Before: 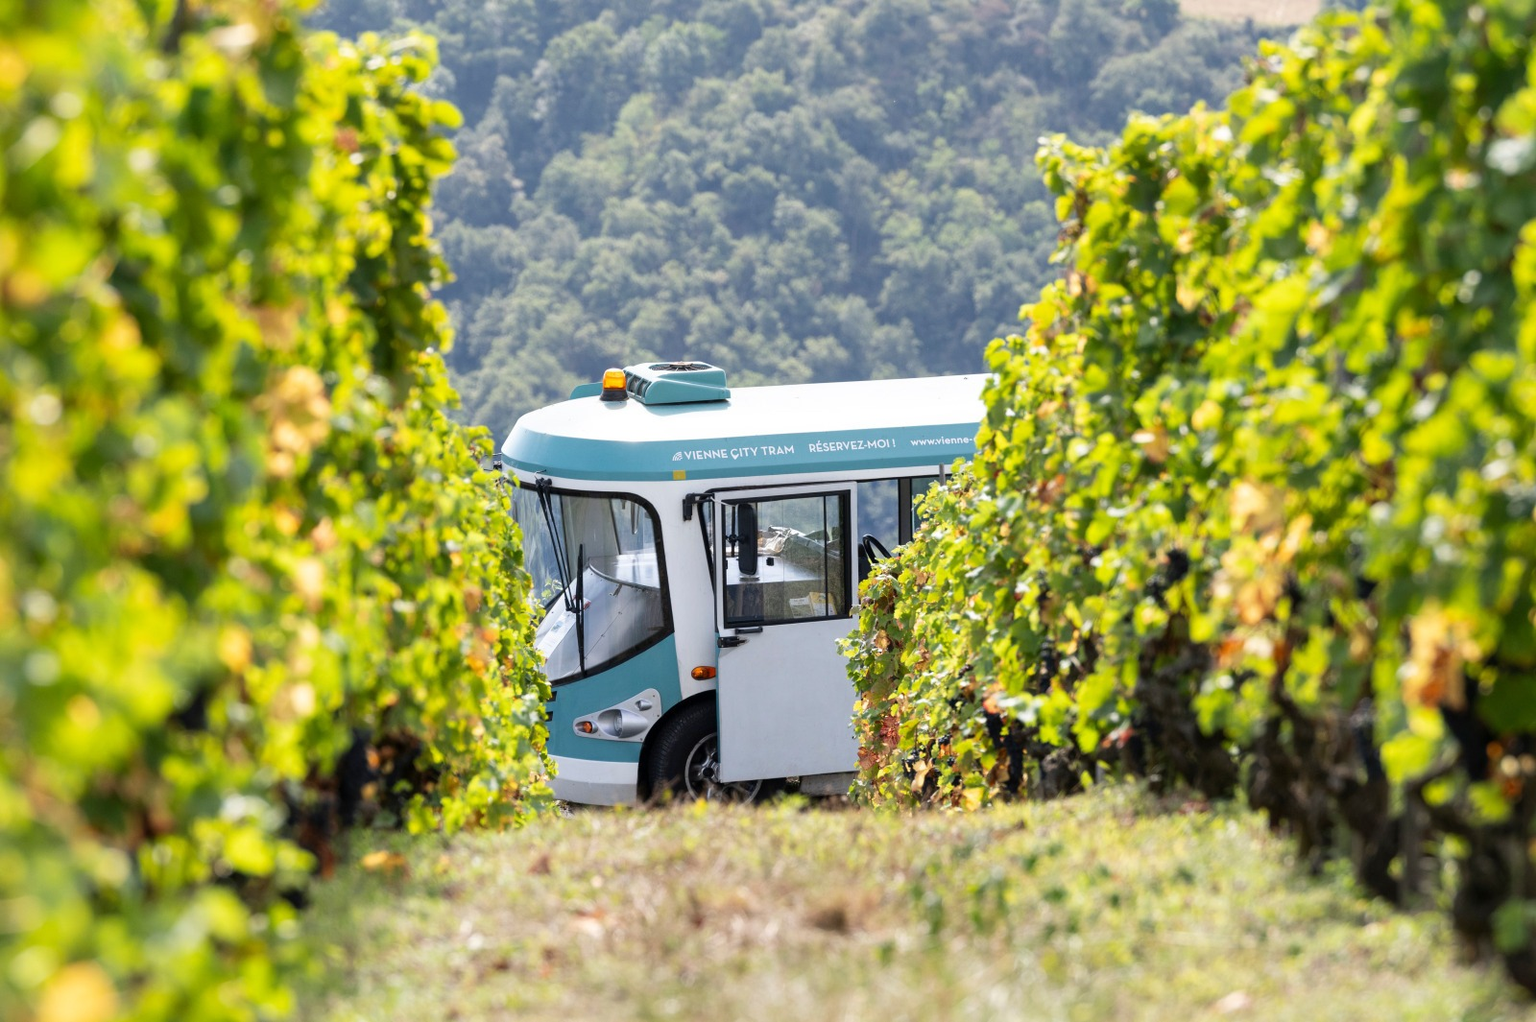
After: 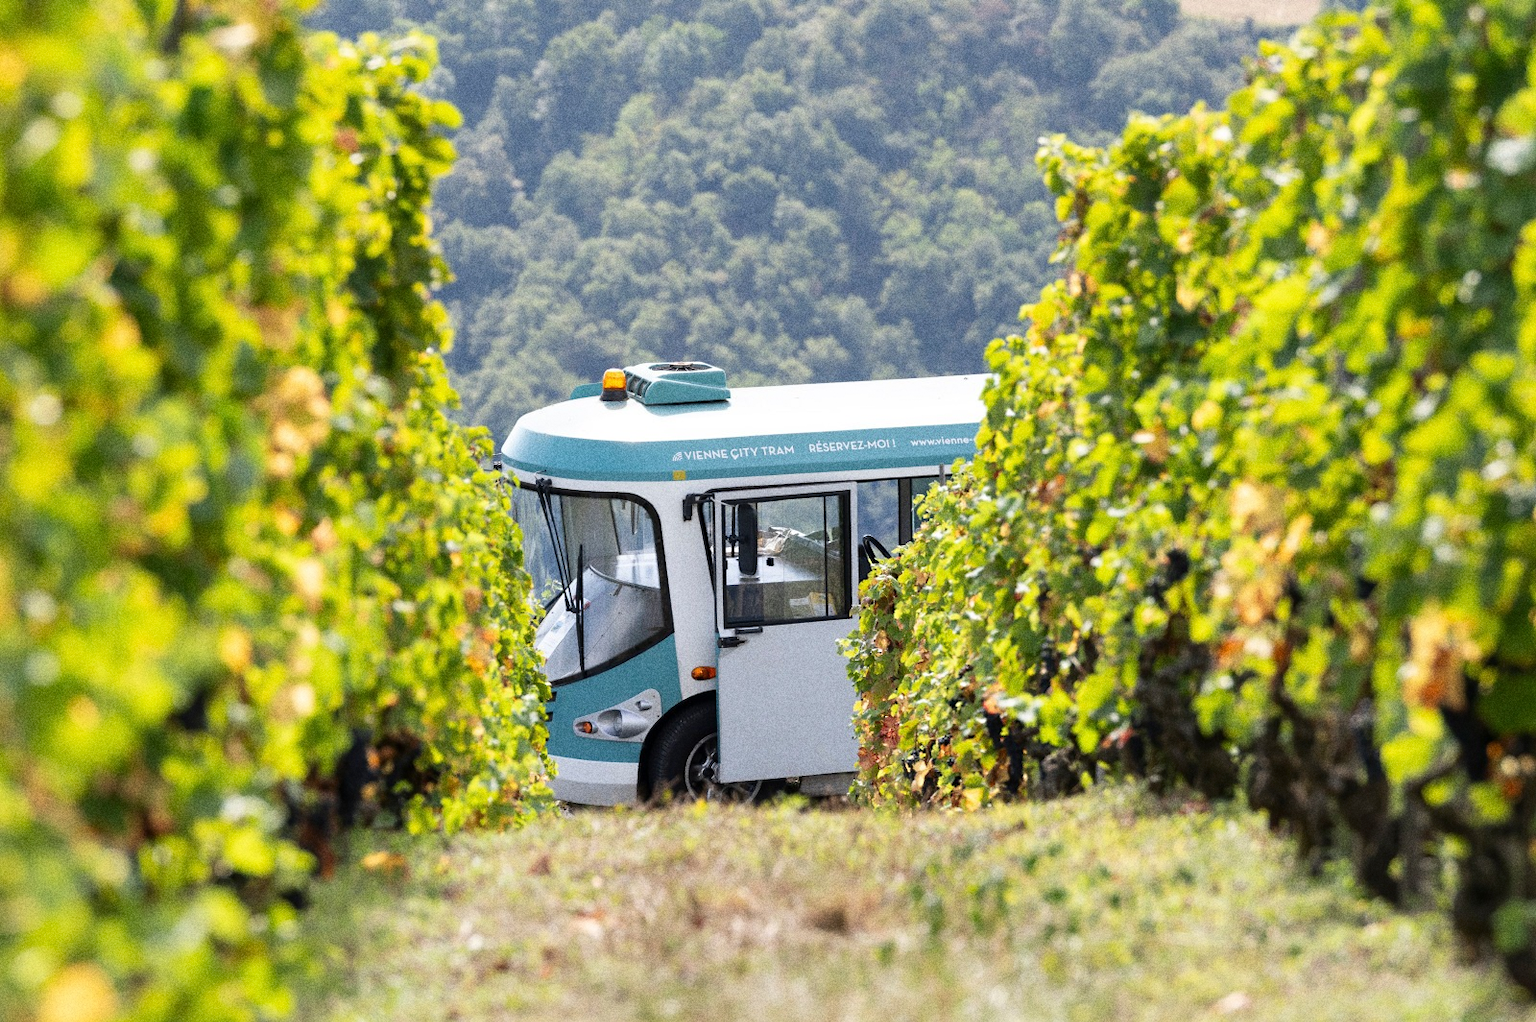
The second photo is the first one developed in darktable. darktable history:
grain: coarseness 11.82 ISO, strength 36.67%, mid-tones bias 74.17%
sharpen: radius 5.325, amount 0.312, threshold 26.433
